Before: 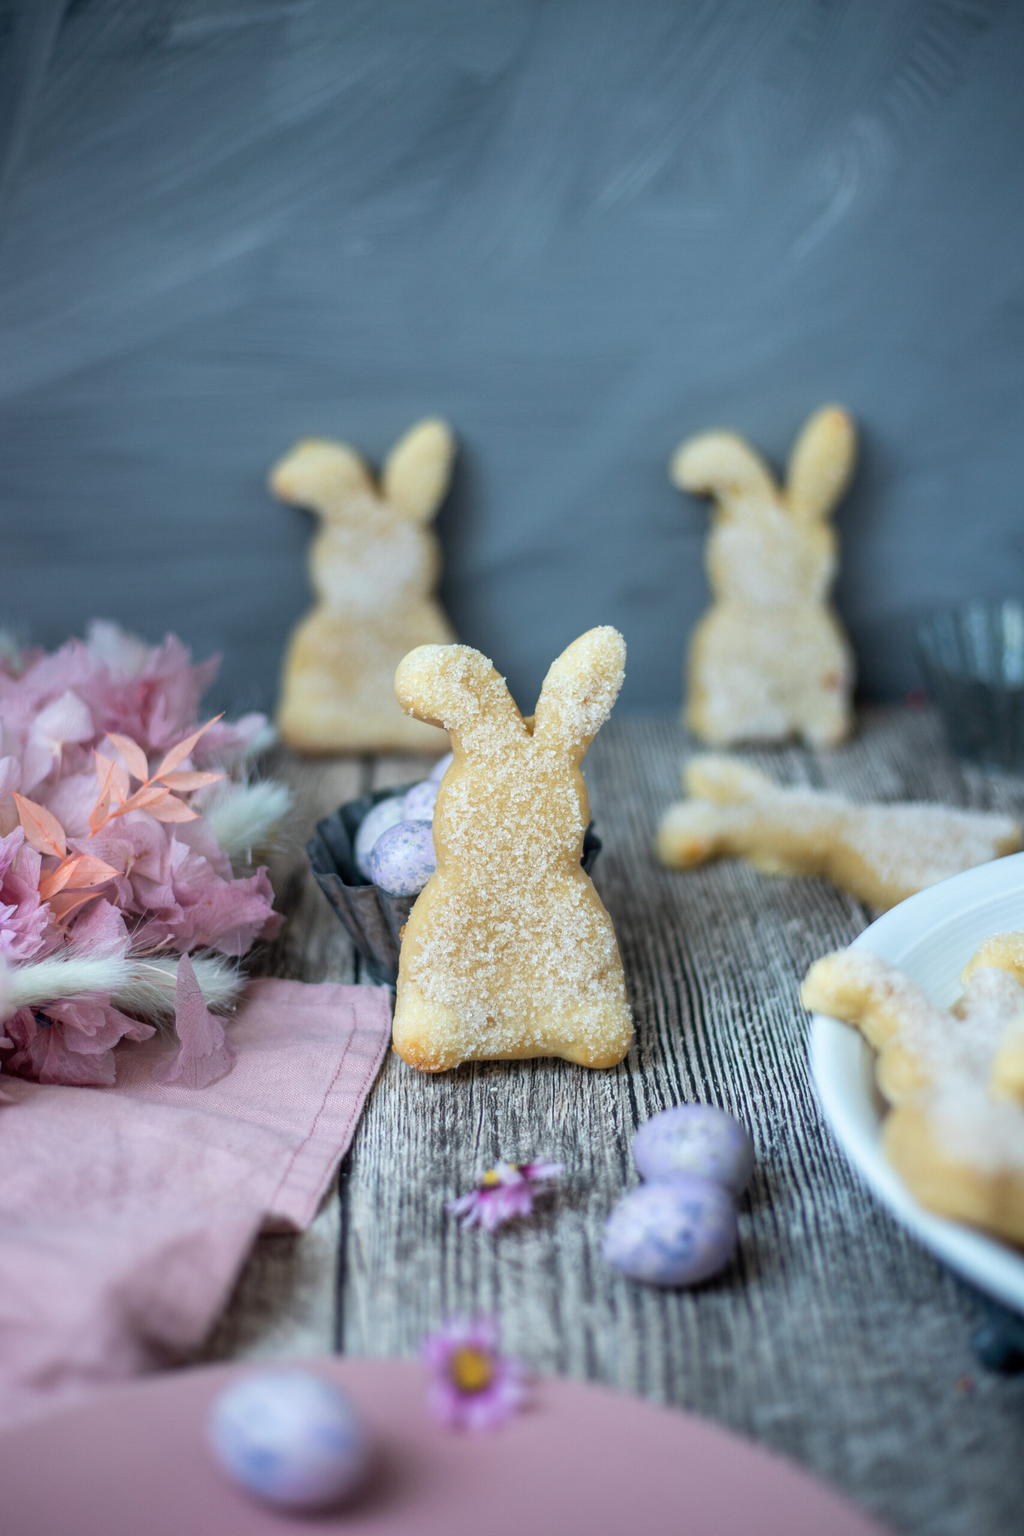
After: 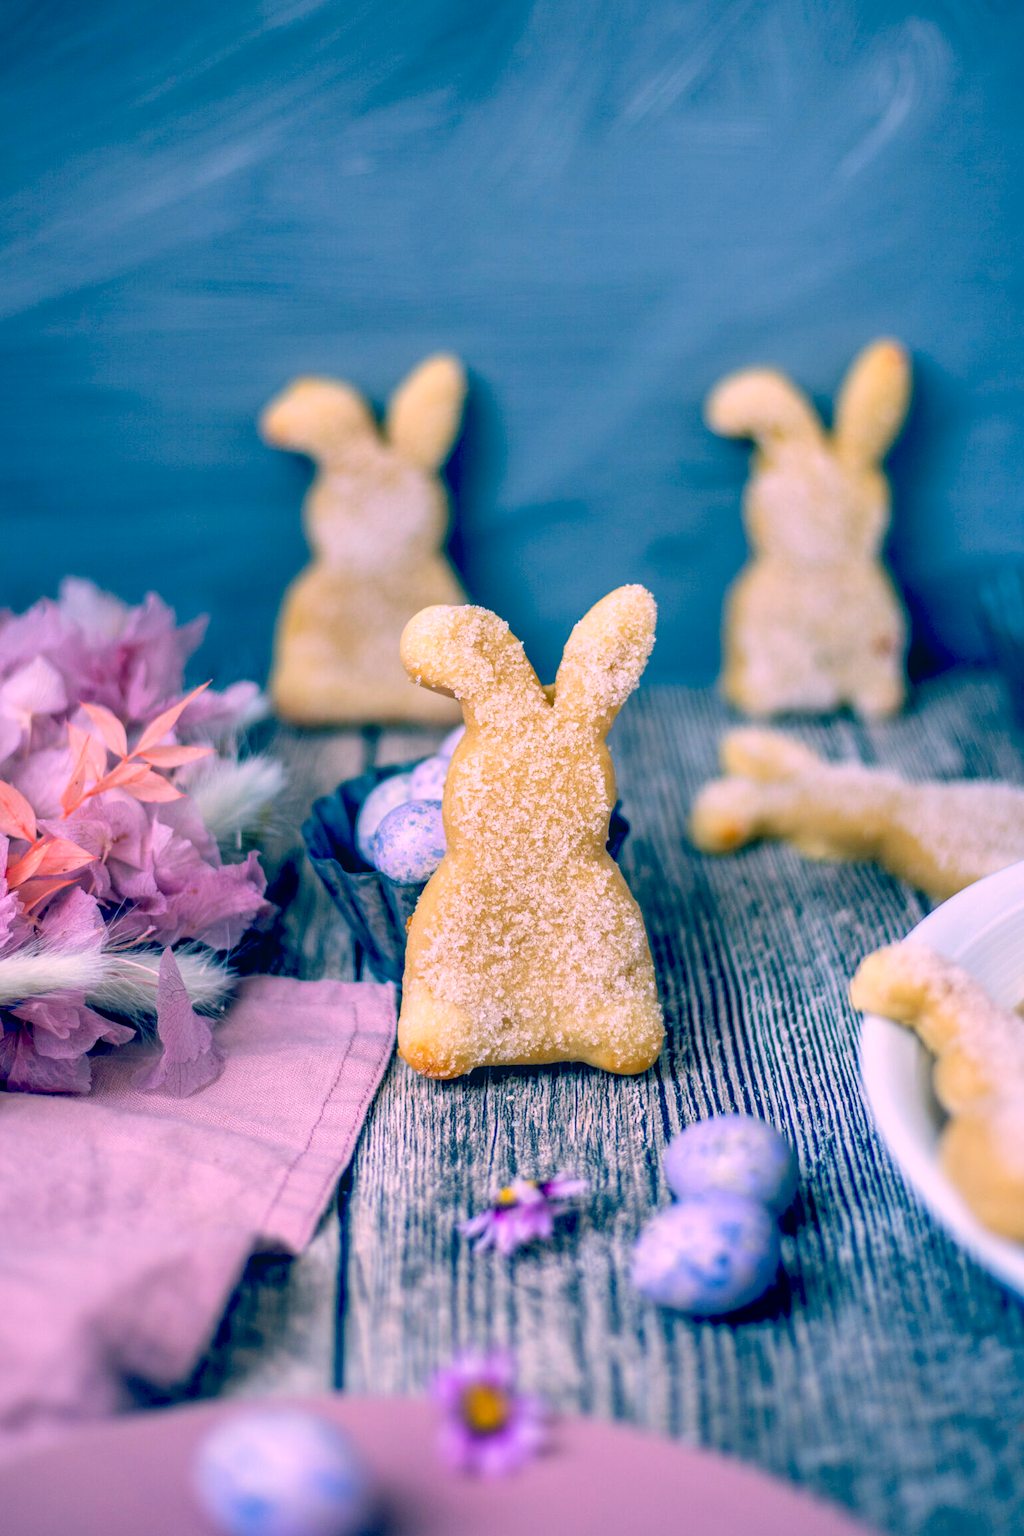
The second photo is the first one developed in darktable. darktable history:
exposure: black level correction 0.001, compensate highlight preservation false
crop: left 3.305%, top 6.436%, right 6.389%, bottom 3.258%
color balance: lift [0.975, 0.993, 1, 1.015], gamma [1.1, 1, 1, 0.945], gain [1, 1.04, 1, 0.95]
local contrast: on, module defaults
color correction: highlights a* 17.03, highlights b* 0.205, shadows a* -15.38, shadows b* -14.56, saturation 1.5
